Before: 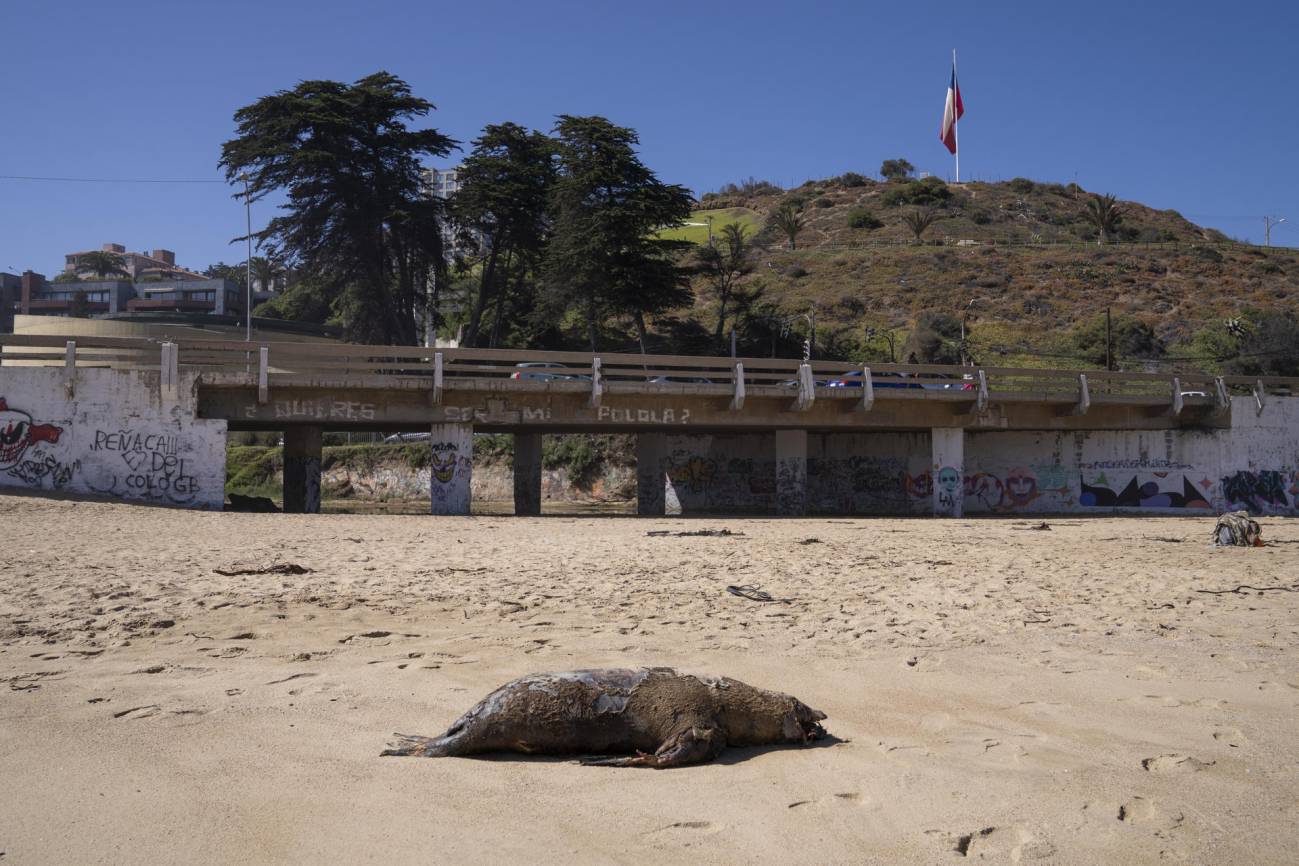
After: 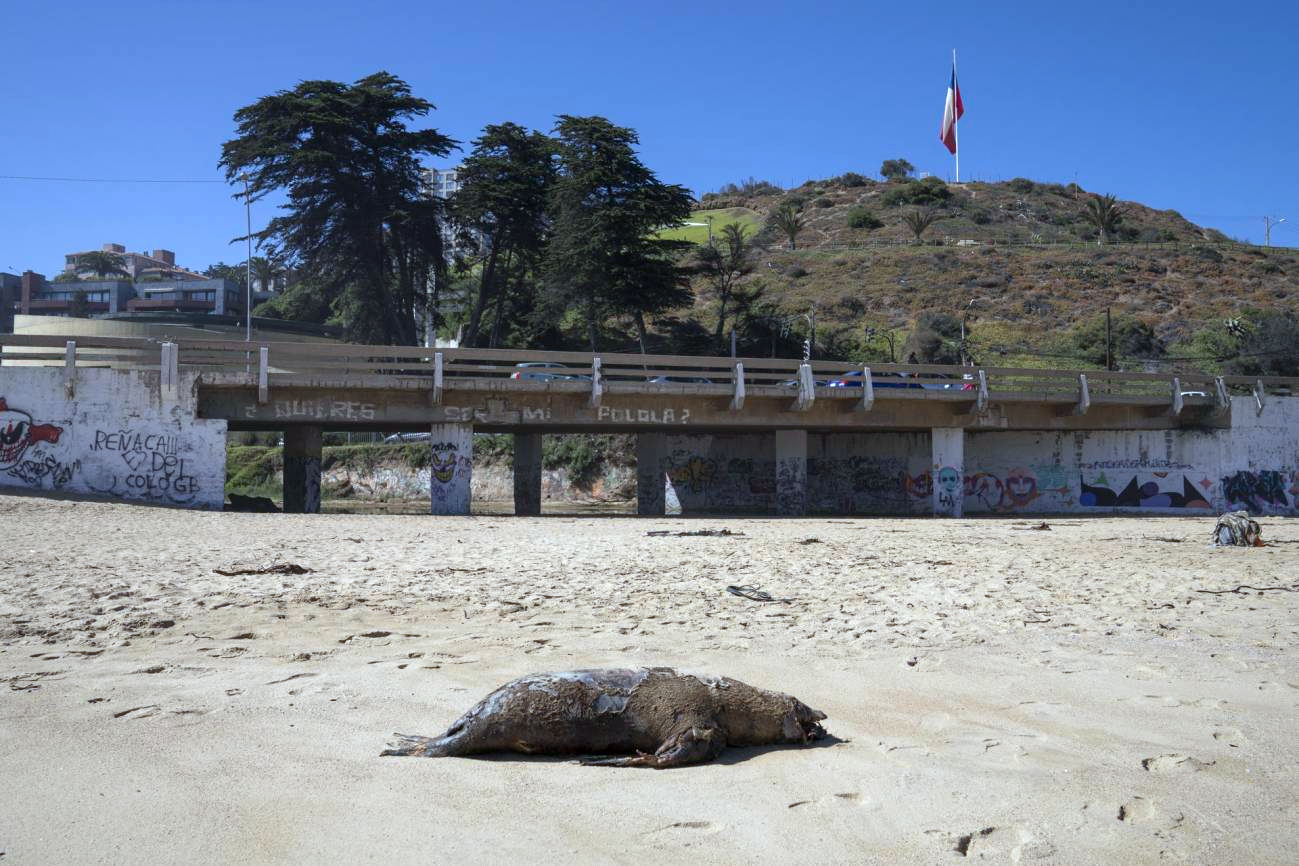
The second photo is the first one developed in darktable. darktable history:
color calibration: illuminant F (fluorescent), F source F9 (Cool White Deluxe 4150 K) – high CRI, x 0.374, y 0.373, temperature 4158.34 K
exposure: black level correction 0.001, exposure 0.5 EV, compensate exposure bias true, compensate highlight preservation false
